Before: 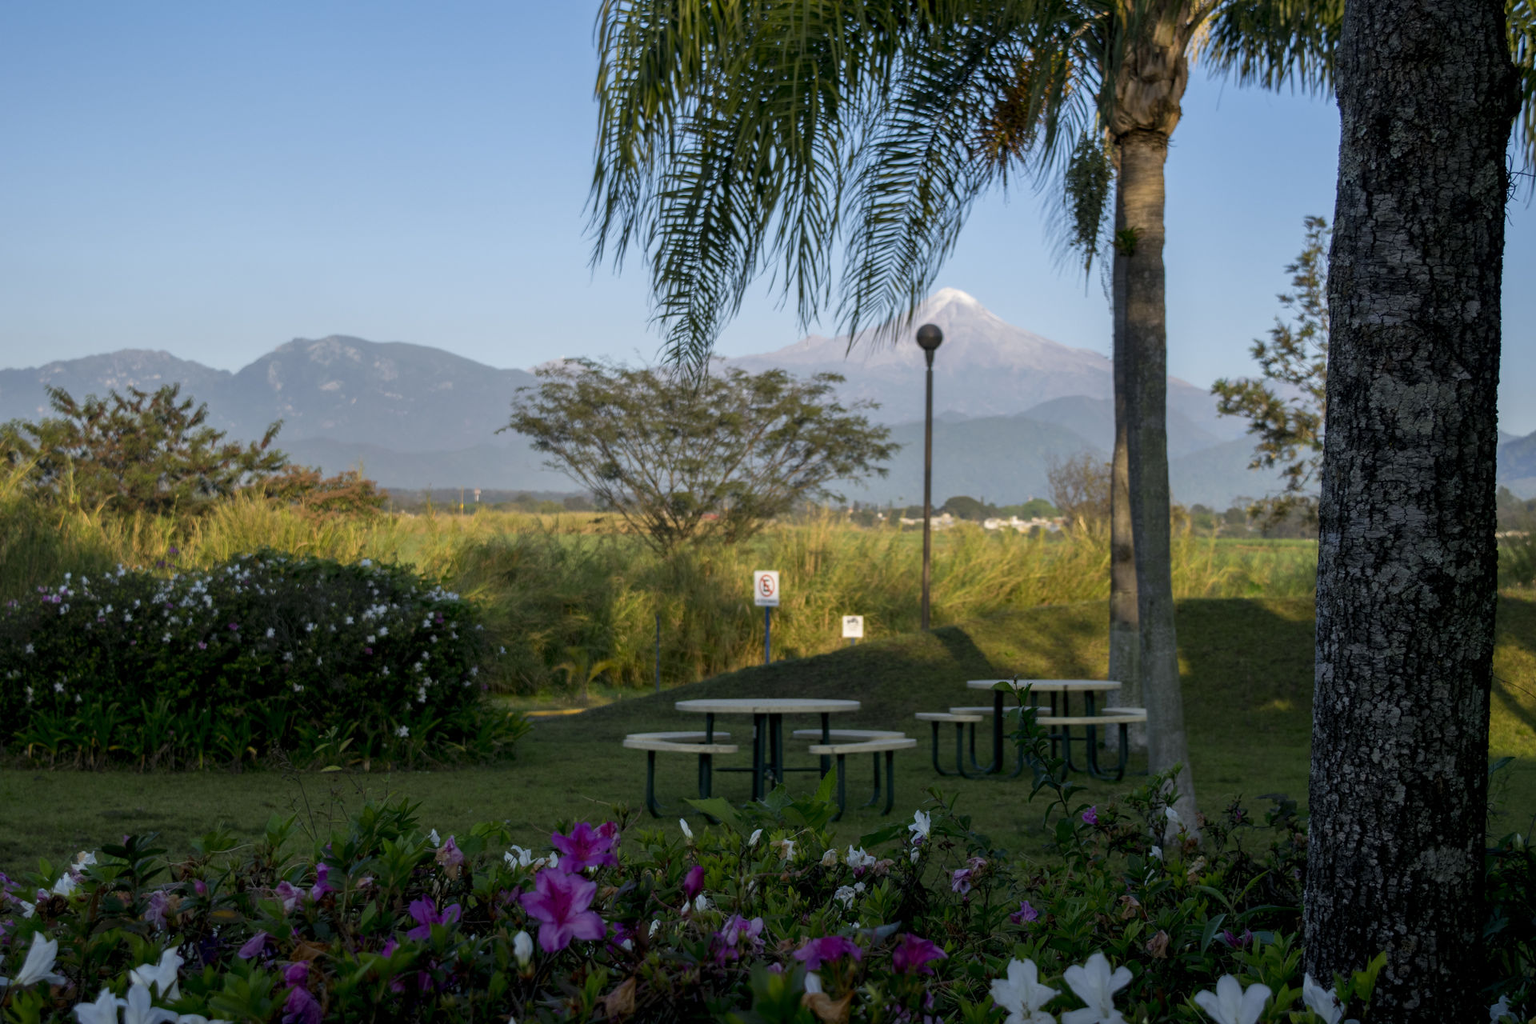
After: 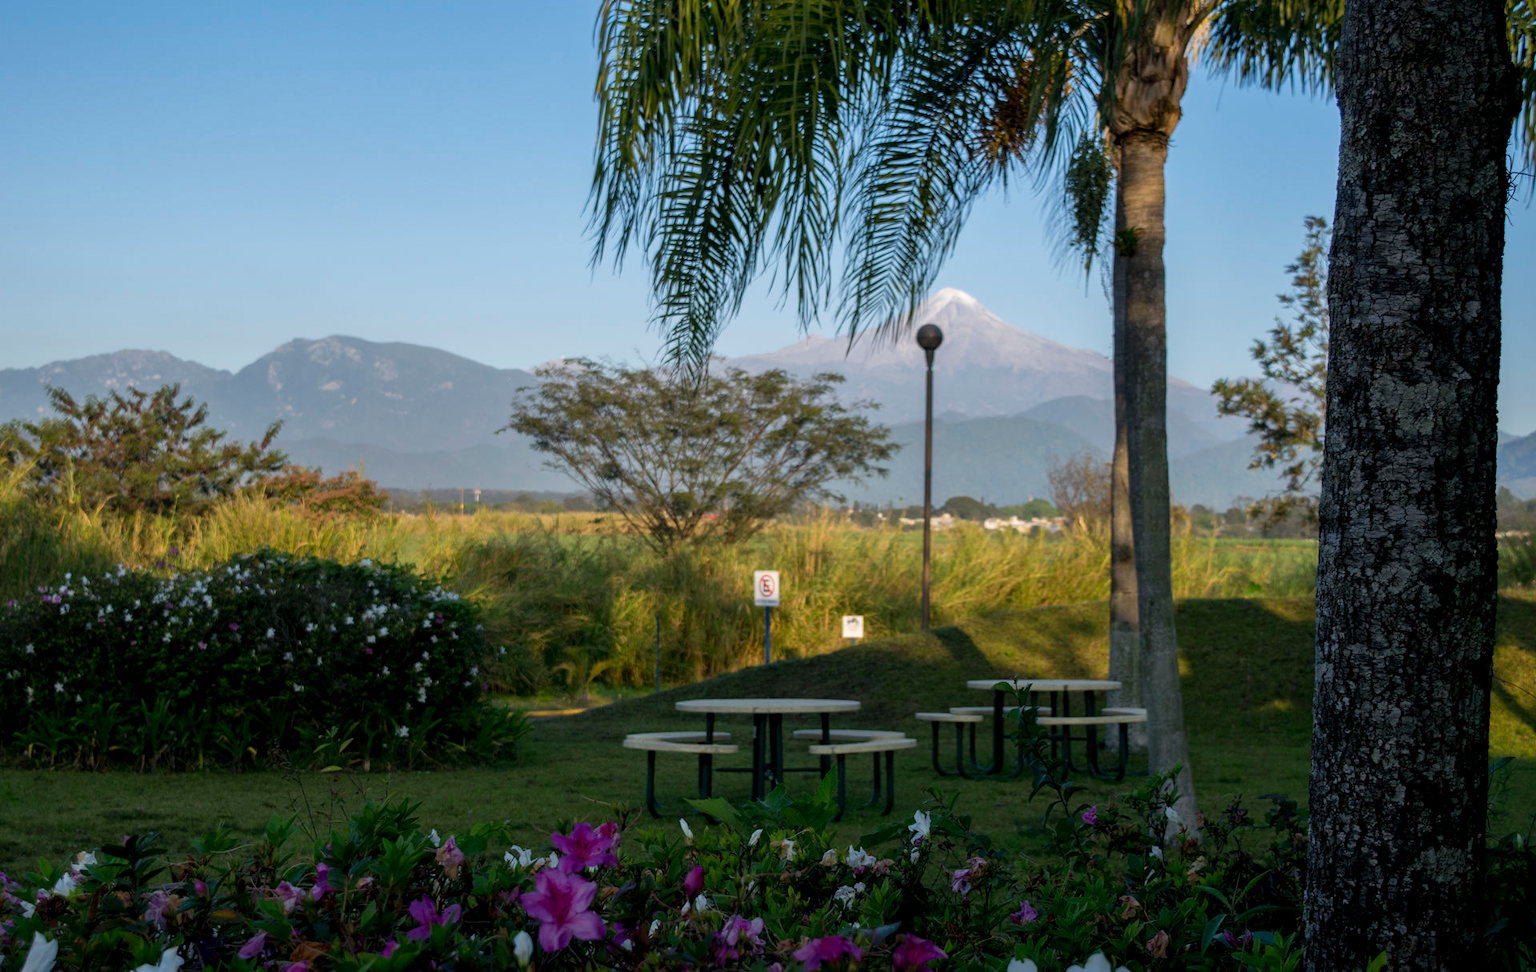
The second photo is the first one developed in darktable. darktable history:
crop and rotate: top 0.014%, bottom 5.019%
local contrast: mode bilateral grid, contrast 16, coarseness 37, detail 105%, midtone range 0.2
